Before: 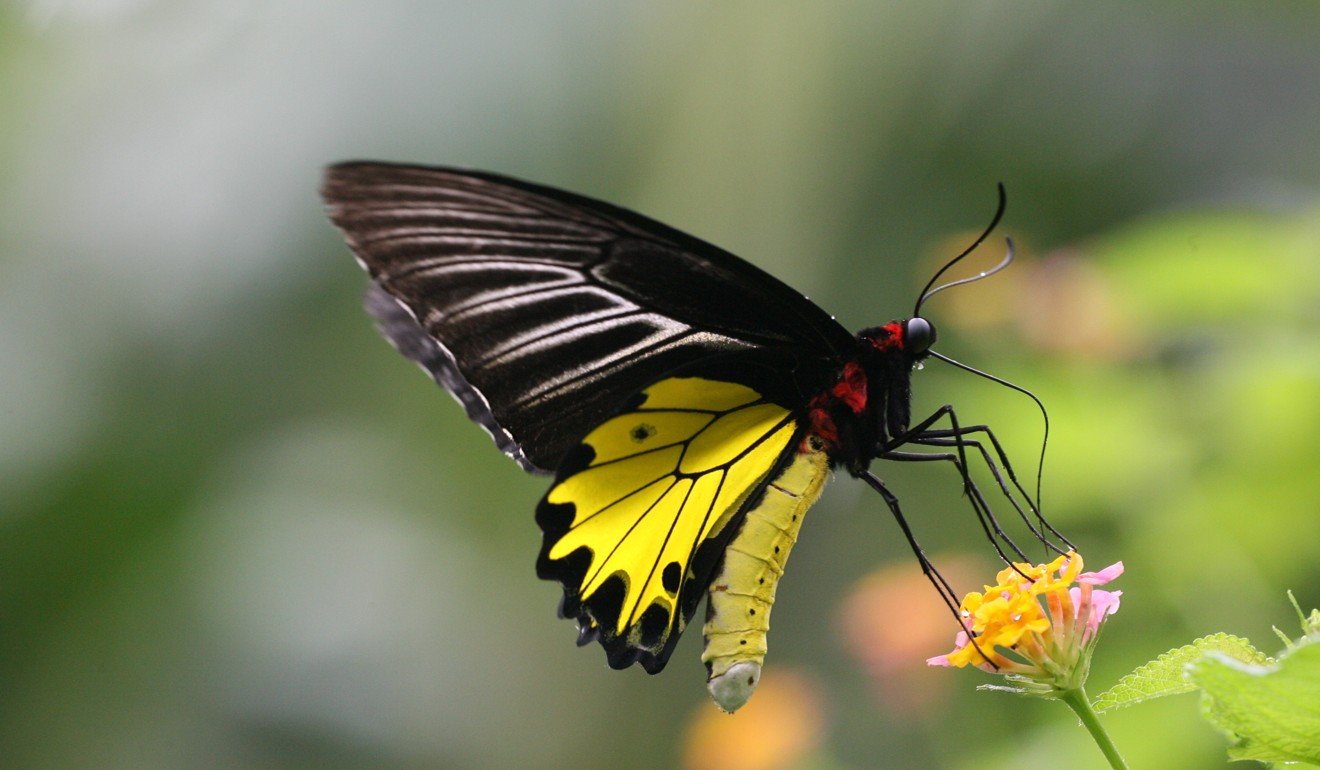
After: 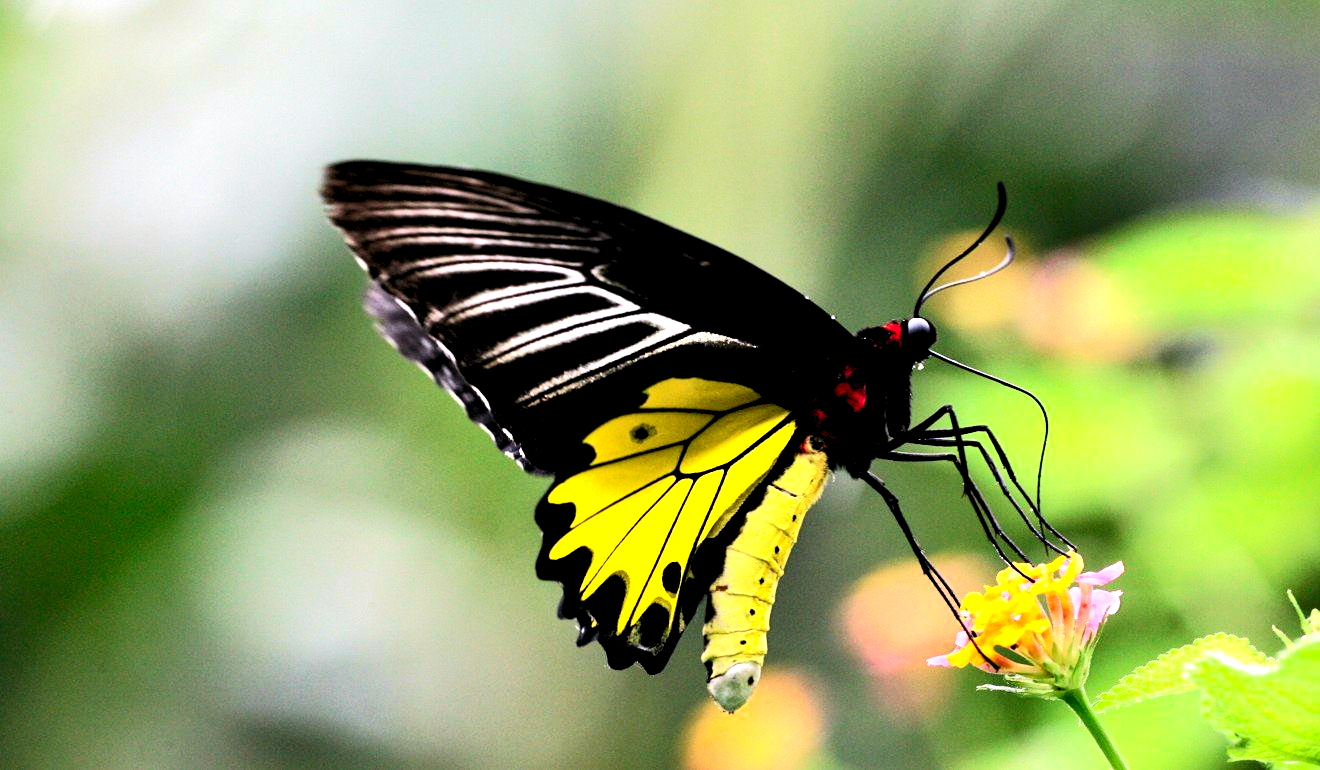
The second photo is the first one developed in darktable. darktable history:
levels: white 99.92%, levels [0.052, 0.496, 0.908]
exposure: exposure -0.154 EV, compensate highlight preservation false
tone equalizer: edges refinement/feathering 500, mask exposure compensation -1.57 EV, preserve details no
contrast brightness saturation: contrast 0.197, brightness 0.161, saturation 0.227
tone curve: curves: ch0 [(0, 0.013) (0.054, 0.018) (0.205, 0.191) (0.289, 0.292) (0.39, 0.424) (0.493, 0.551) (0.666, 0.743) (0.795, 0.841) (1, 0.998)]; ch1 [(0, 0) (0.385, 0.343) (0.439, 0.415) (0.494, 0.495) (0.501, 0.501) (0.51, 0.509) (0.548, 0.554) (0.586, 0.614) (0.66, 0.706) (0.783, 0.804) (1, 1)]; ch2 [(0, 0) (0.304, 0.31) (0.403, 0.399) (0.441, 0.428) (0.47, 0.469) (0.498, 0.496) (0.524, 0.538) (0.566, 0.579) (0.633, 0.665) (0.7, 0.711) (1, 1)], color space Lab, independent channels, preserve colors none
contrast equalizer: octaves 7, y [[0.6 ×6], [0.55 ×6], [0 ×6], [0 ×6], [0 ×6]]
